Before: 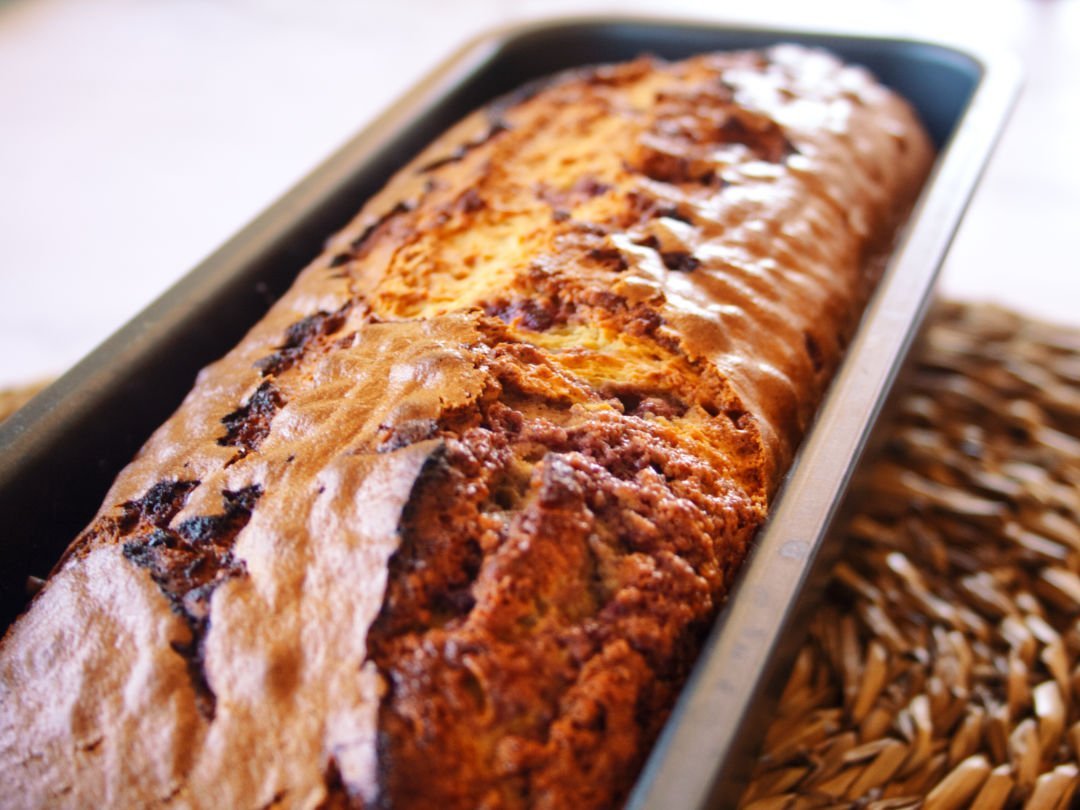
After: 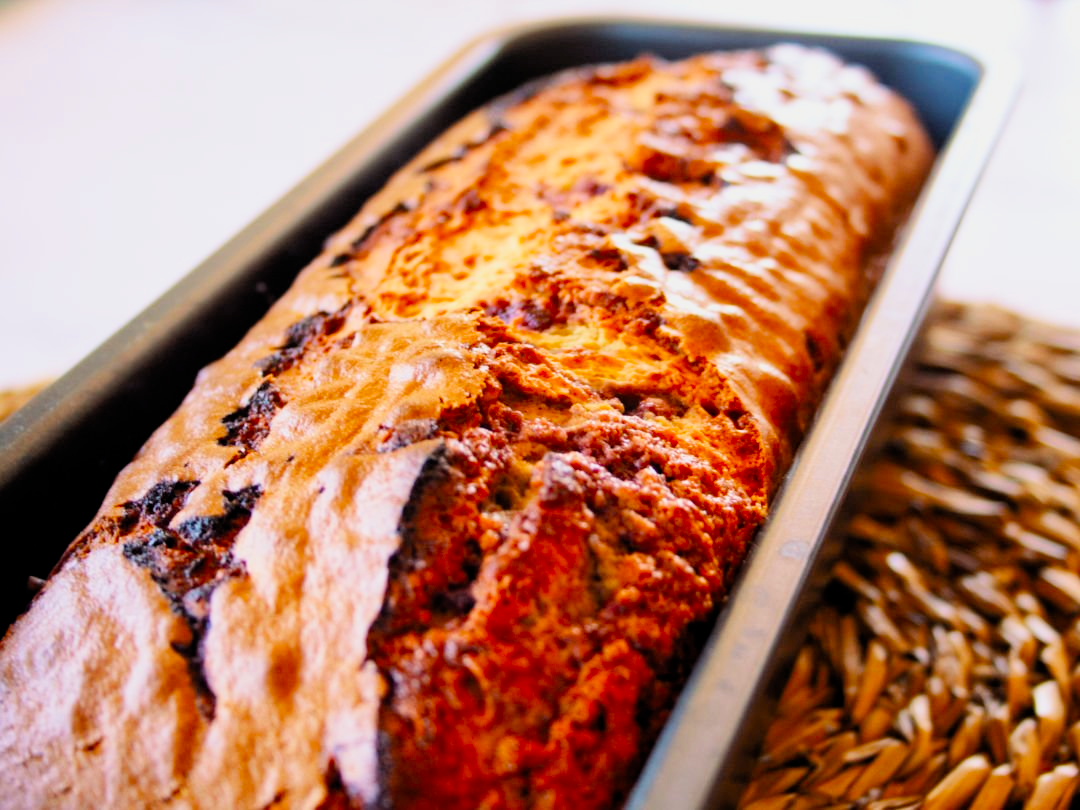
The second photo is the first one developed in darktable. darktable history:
filmic rgb: black relative exposure -7.75 EV, white relative exposure 4.4 EV, threshold 3 EV, target black luminance 0%, hardness 3.76, latitude 50.51%, contrast 1.074, highlights saturation mix 10%, shadows ↔ highlights balance -0.22%, color science v4 (2020), enable highlight reconstruction true
exposure: black level correction 0, exposure 0.5 EV, compensate highlight preservation false
